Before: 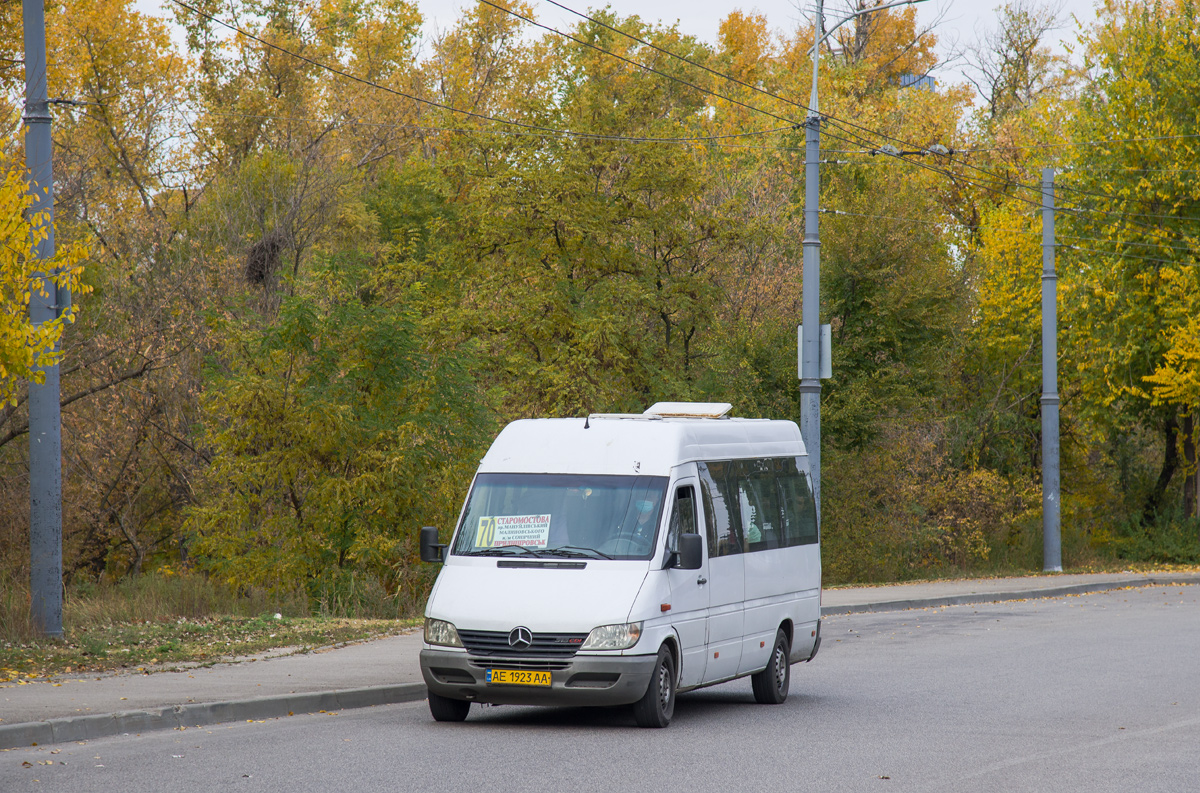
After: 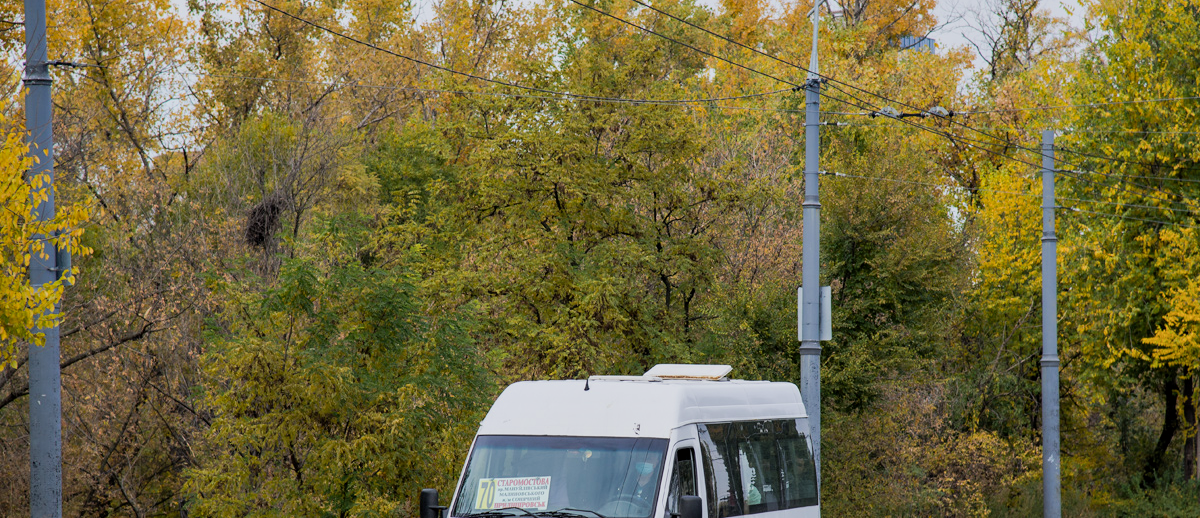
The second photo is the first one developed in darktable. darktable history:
contrast equalizer: y [[0.6 ×6], [0.55 ×6], [0 ×6], [0 ×6], [0 ×6]], mix 0.514
color correction: highlights b* 0.066
crop and rotate: top 4.913%, bottom 29.738%
filmic rgb: black relative exposure -7.96 EV, white relative exposure 4.06 EV, threshold 2.98 EV, hardness 4.18, enable highlight reconstruction true
